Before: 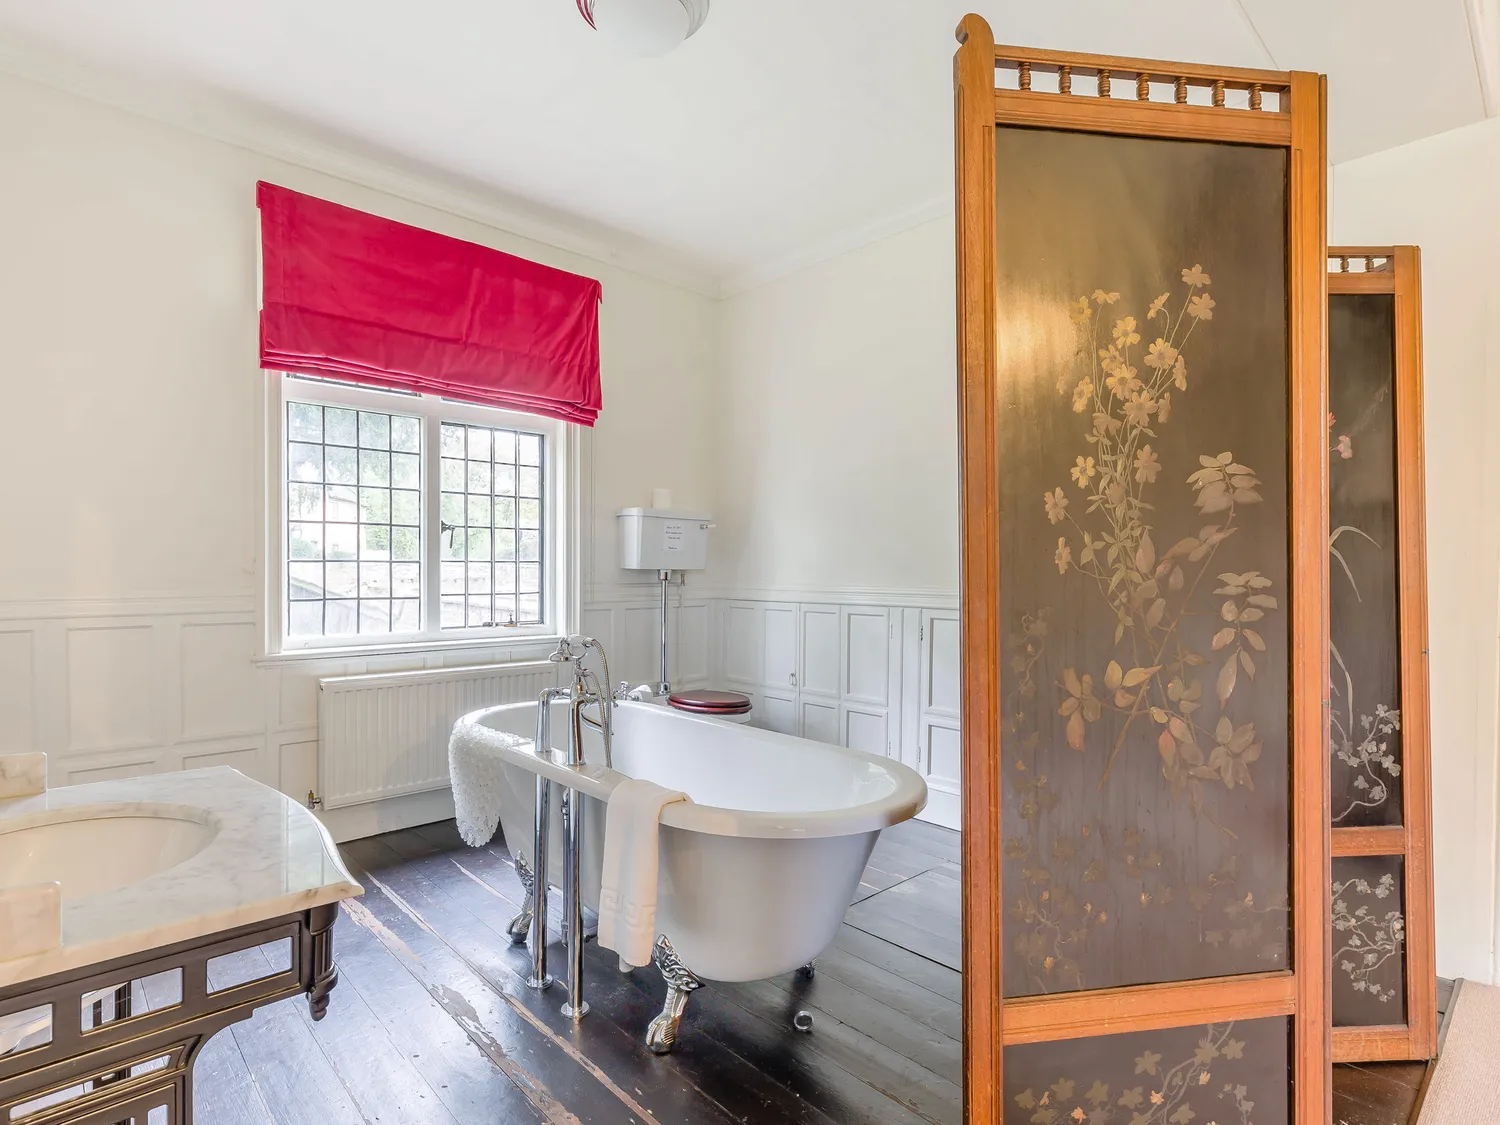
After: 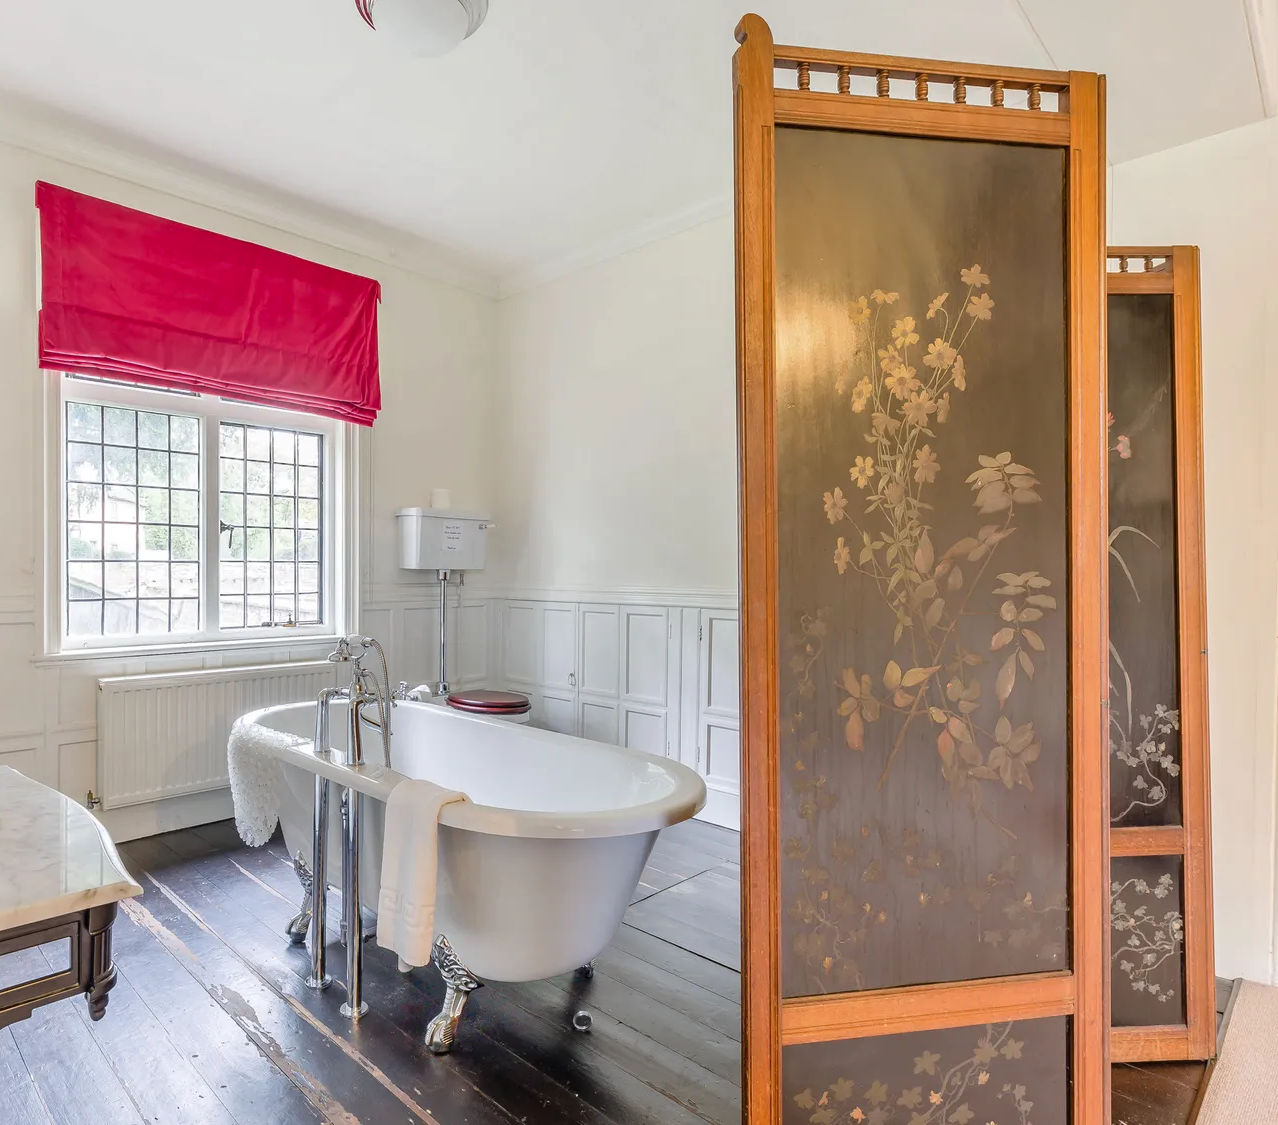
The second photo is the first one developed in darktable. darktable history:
shadows and highlights: shadows 36.79, highlights -27.67, soften with gaussian
crop and rotate: left 14.778%
